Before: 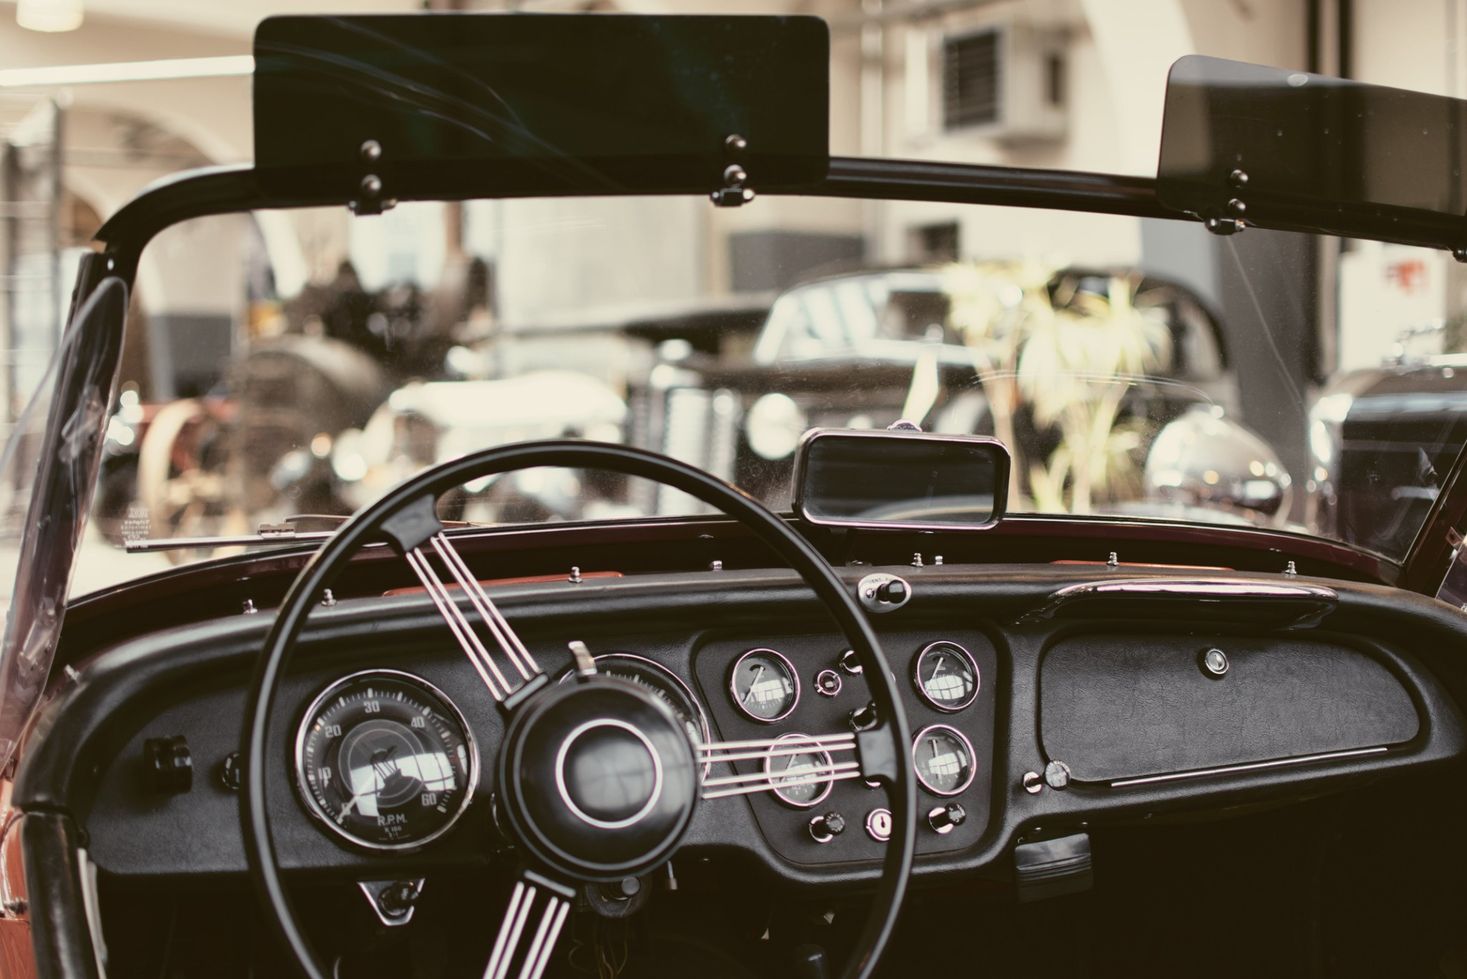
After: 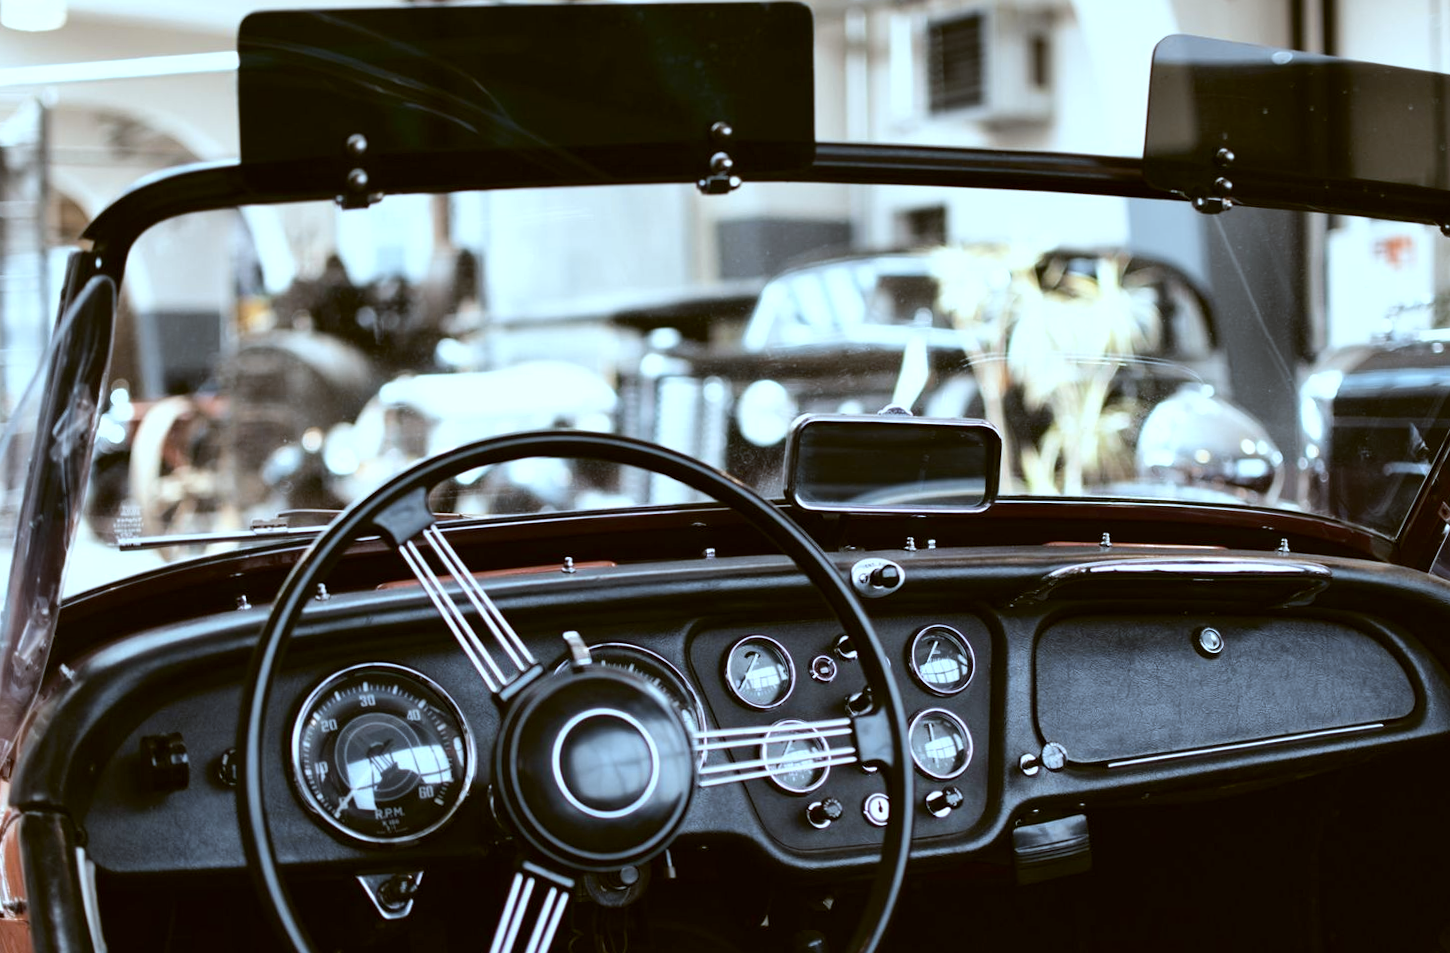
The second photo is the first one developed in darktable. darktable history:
rotate and perspective: rotation -1°, crop left 0.011, crop right 0.989, crop top 0.025, crop bottom 0.975
exposure: black level correction 0.007, compensate highlight preservation false
color correction: highlights a* -9.73, highlights b* -21.22
tone equalizer: -8 EV -0.417 EV, -7 EV -0.389 EV, -6 EV -0.333 EV, -5 EV -0.222 EV, -3 EV 0.222 EV, -2 EV 0.333 EV, -1 EV 0.389 EV, +0 EV 0.417 EV, edges refinement/feathering 500, mask exposure compensation -1.57 EV, preserve details no
color contrast: green-magenta contrast 0.85, blue-yellow contrast 1.25, unbound 0
